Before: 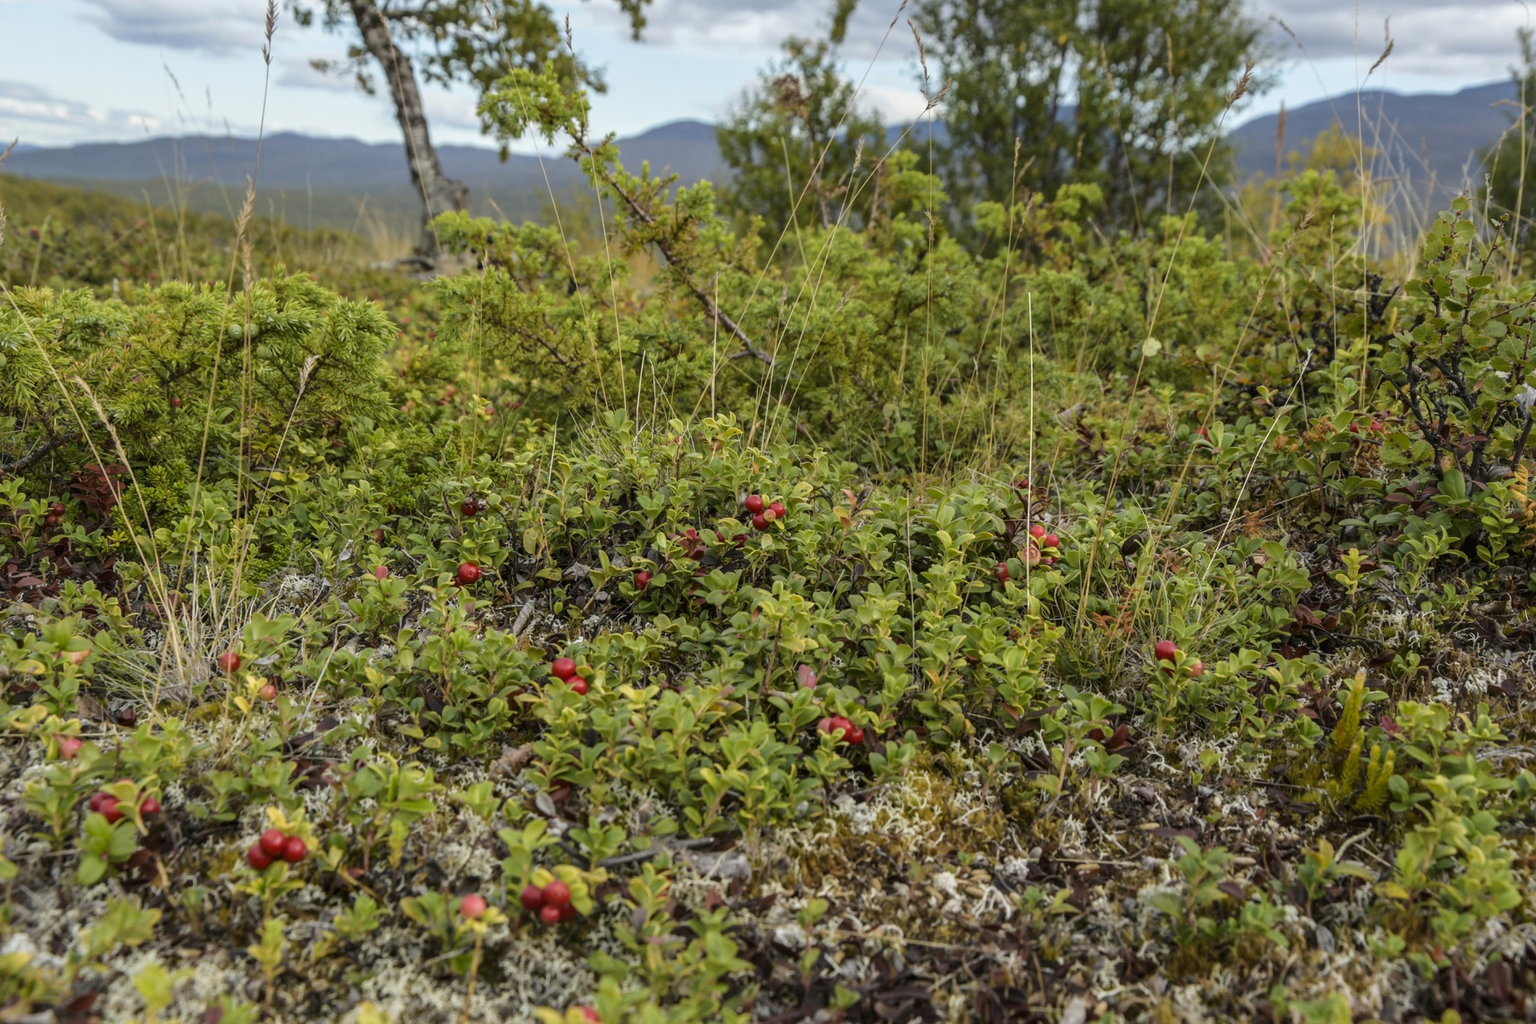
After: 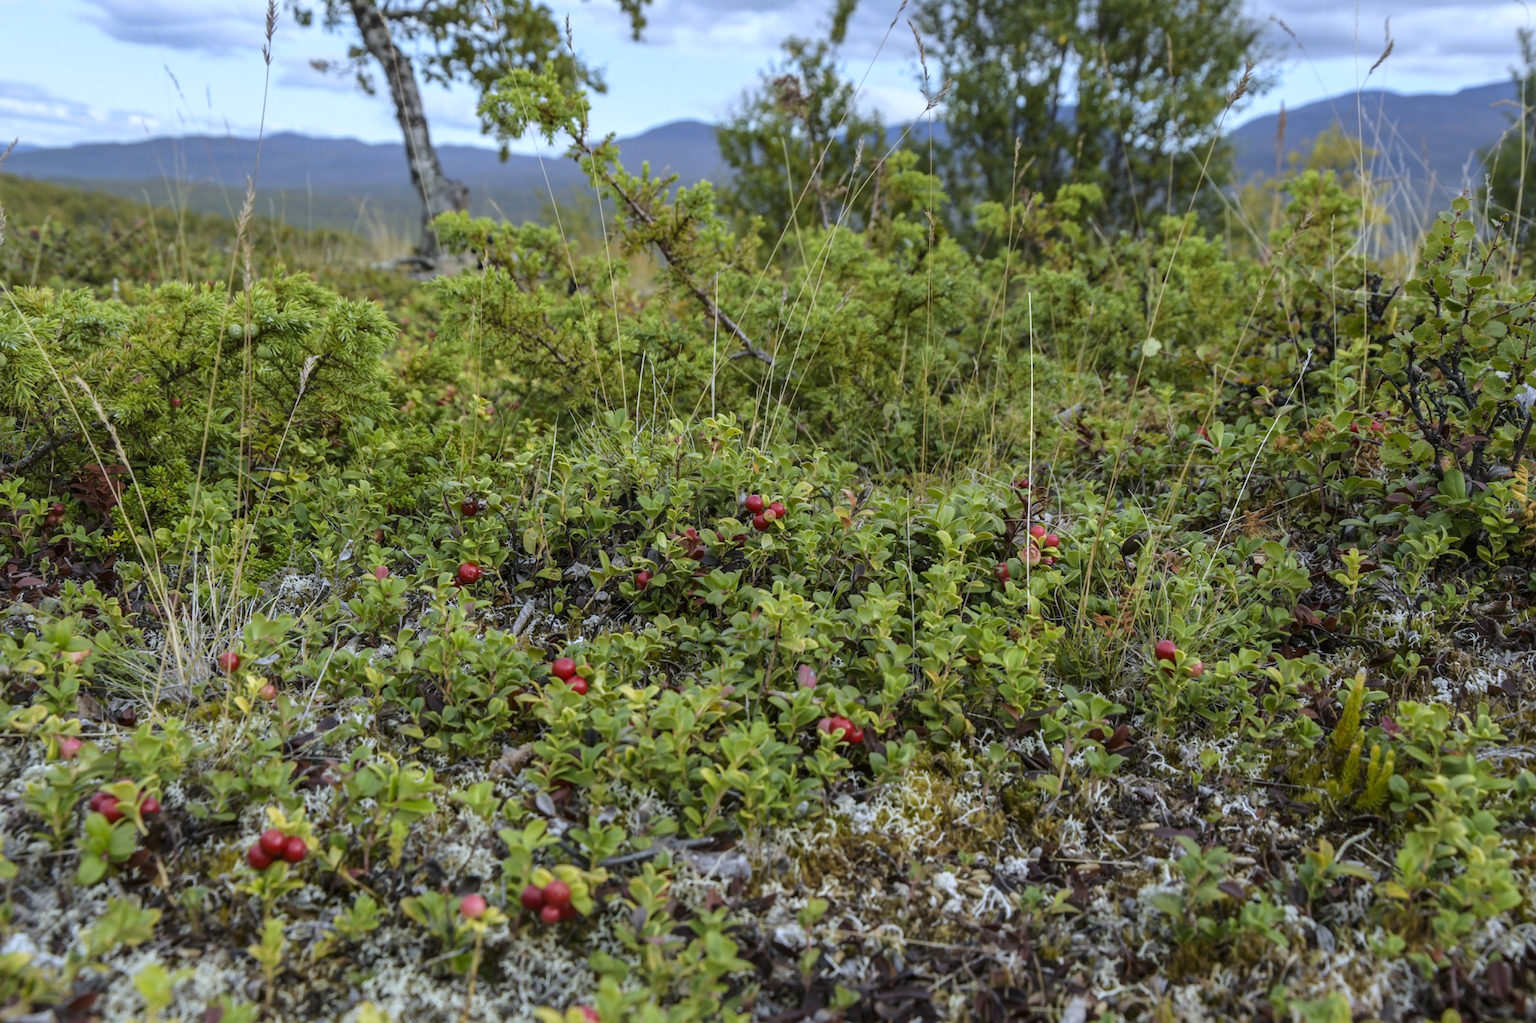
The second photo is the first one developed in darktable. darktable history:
white balance: red 0.948, green 1.02, blue 1.176
